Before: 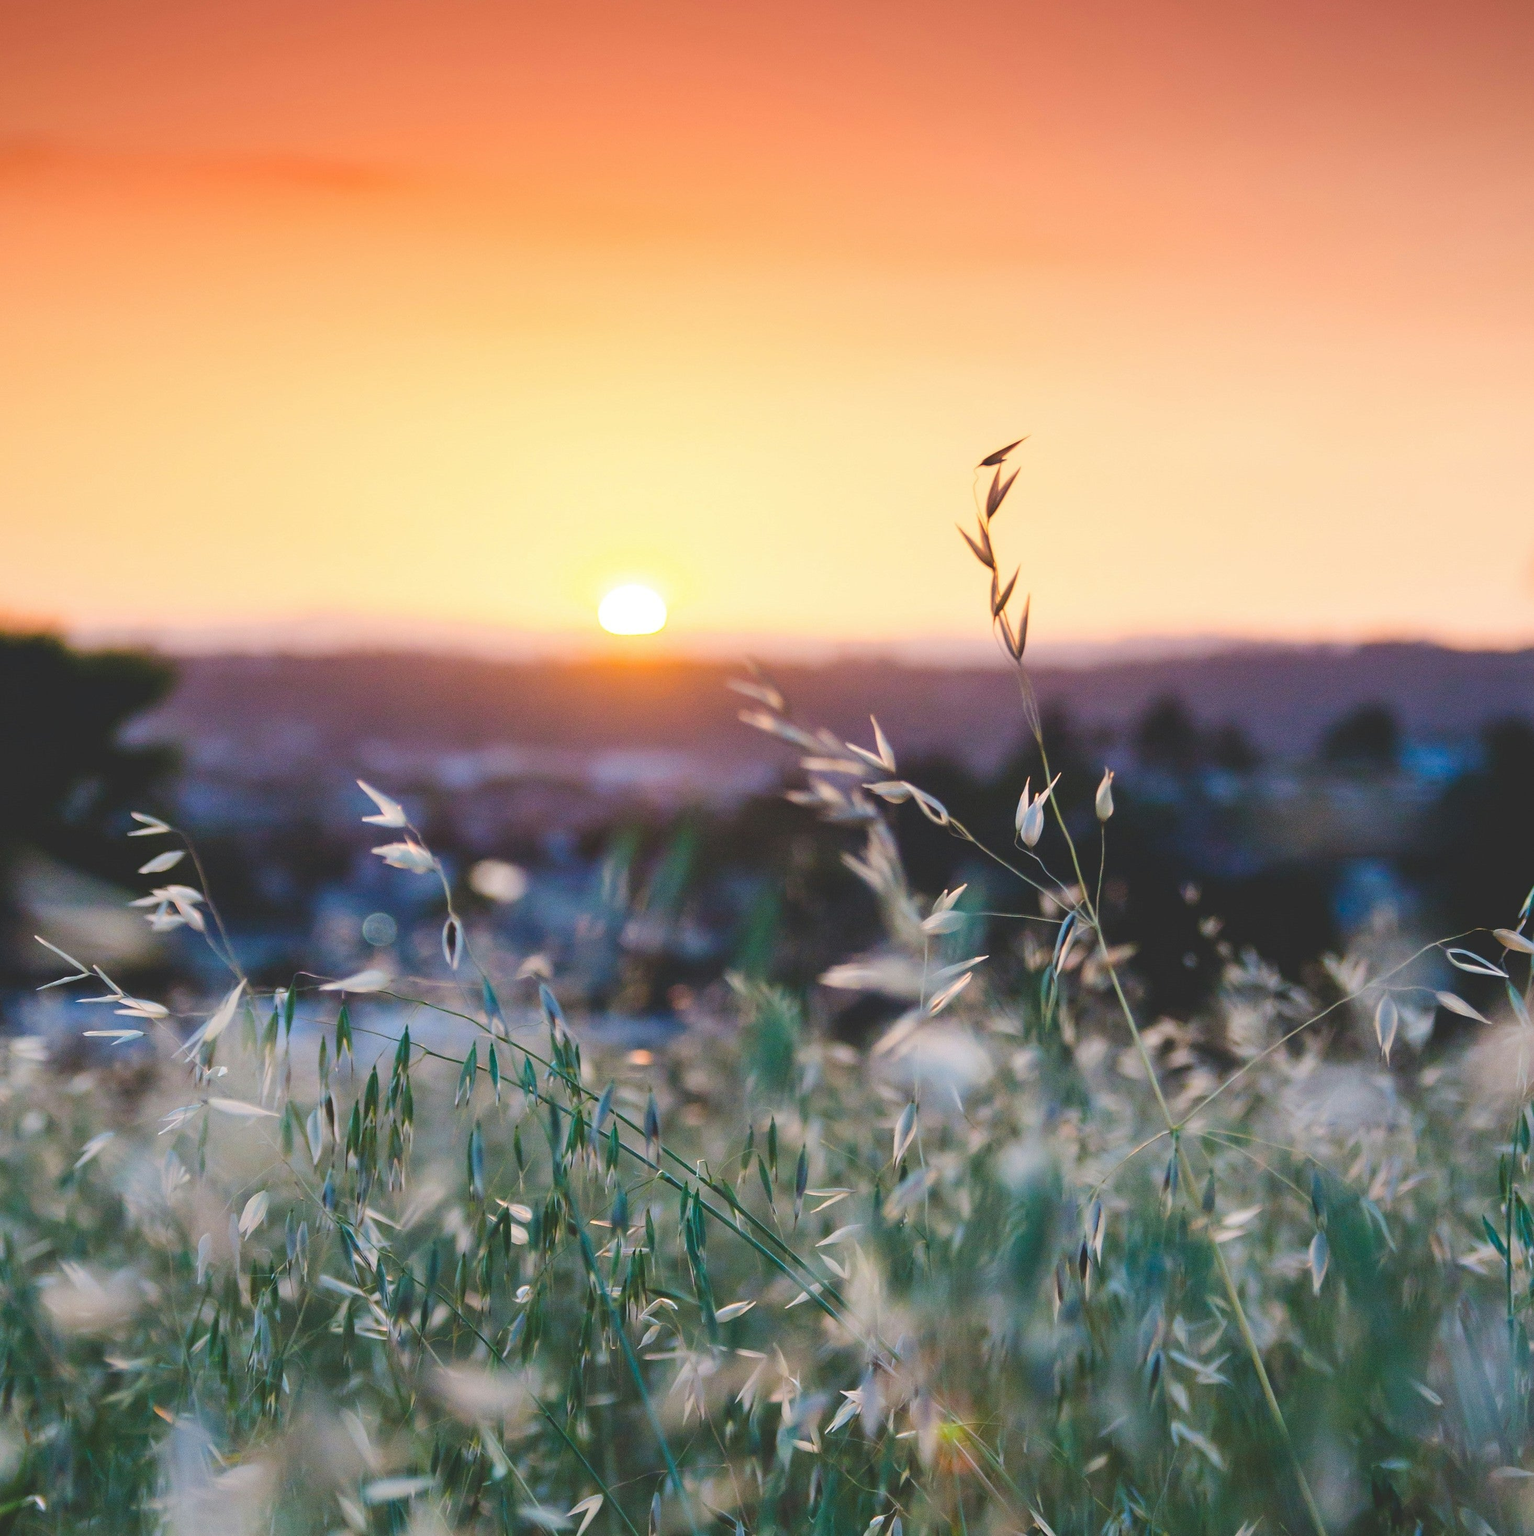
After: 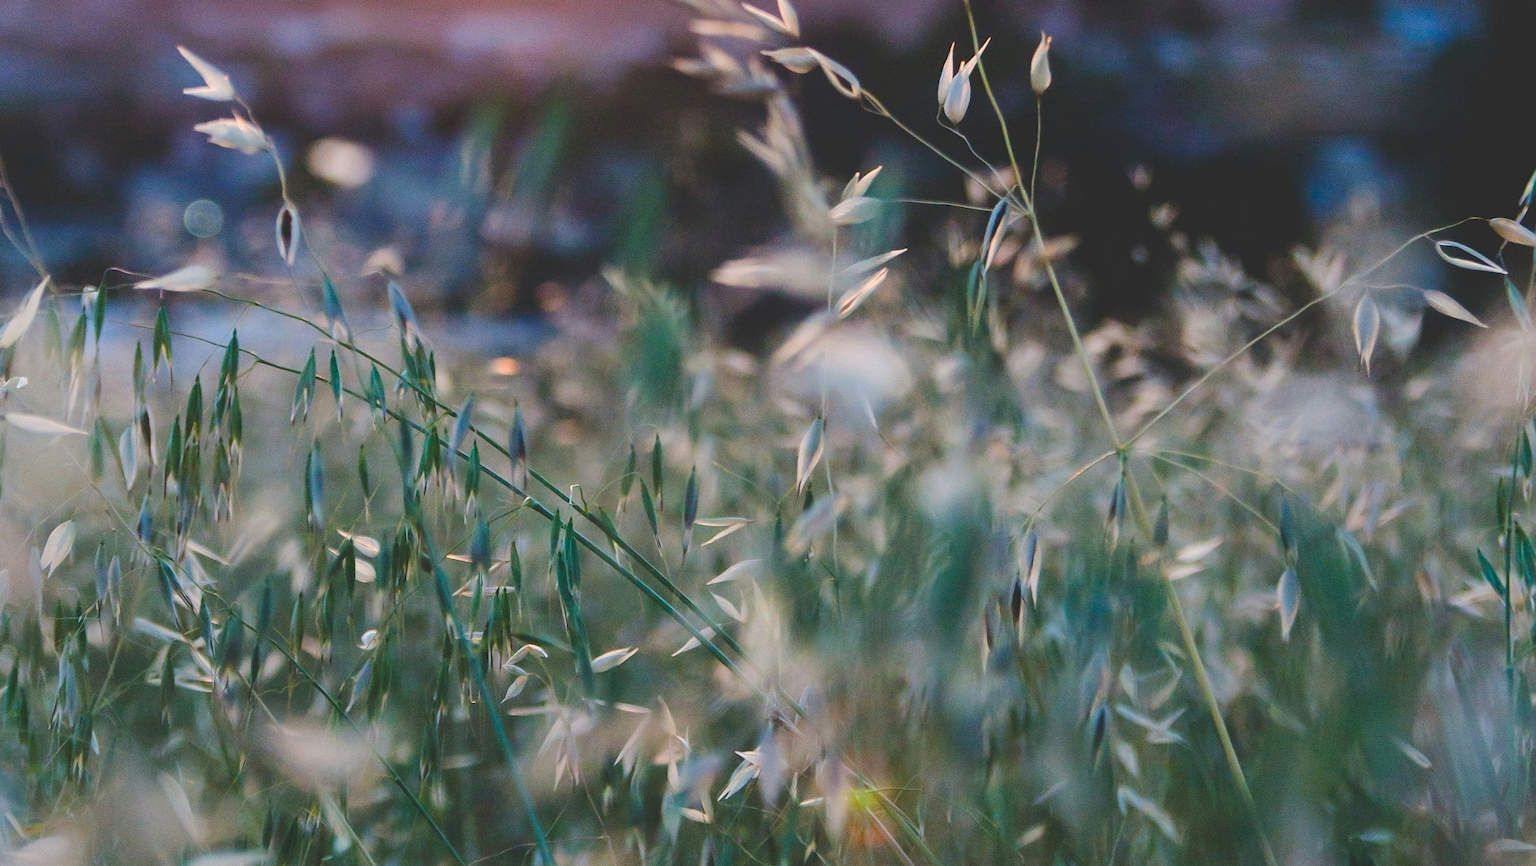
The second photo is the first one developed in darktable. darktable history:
crop and rotate: left 13.3%, top 48.208%, bottom 2.945%
